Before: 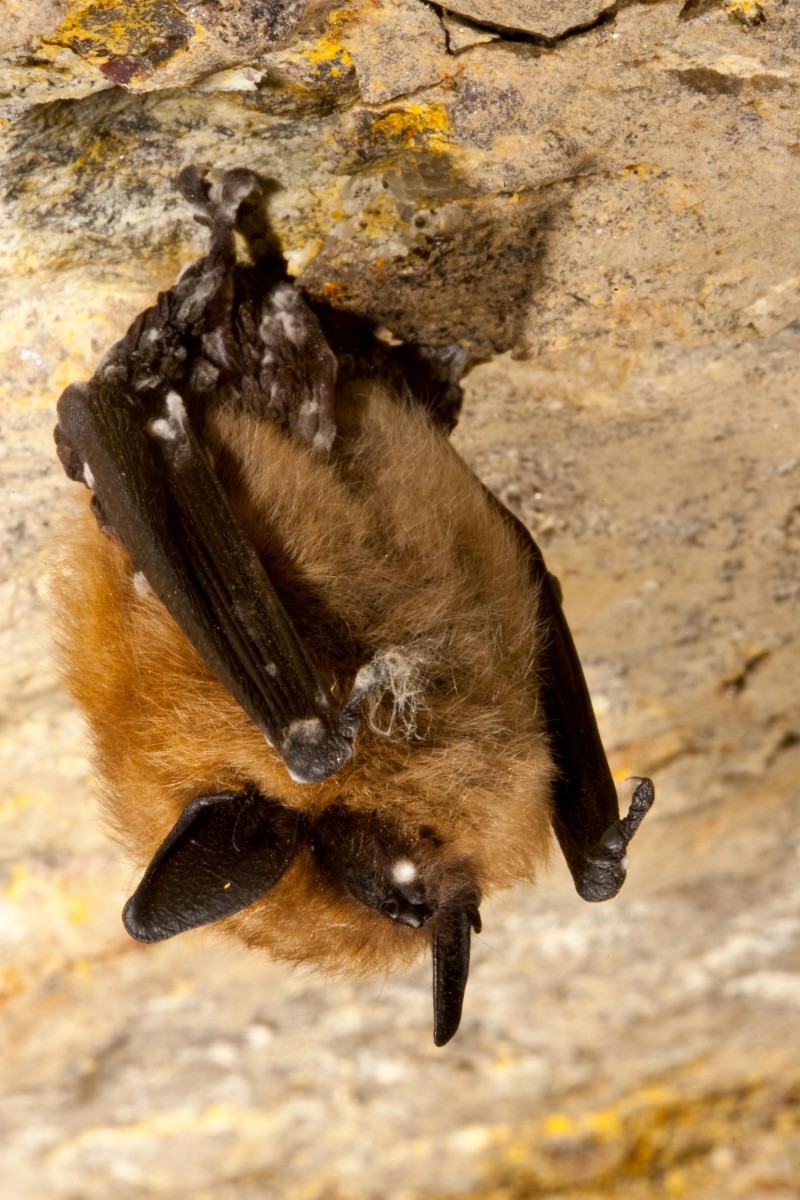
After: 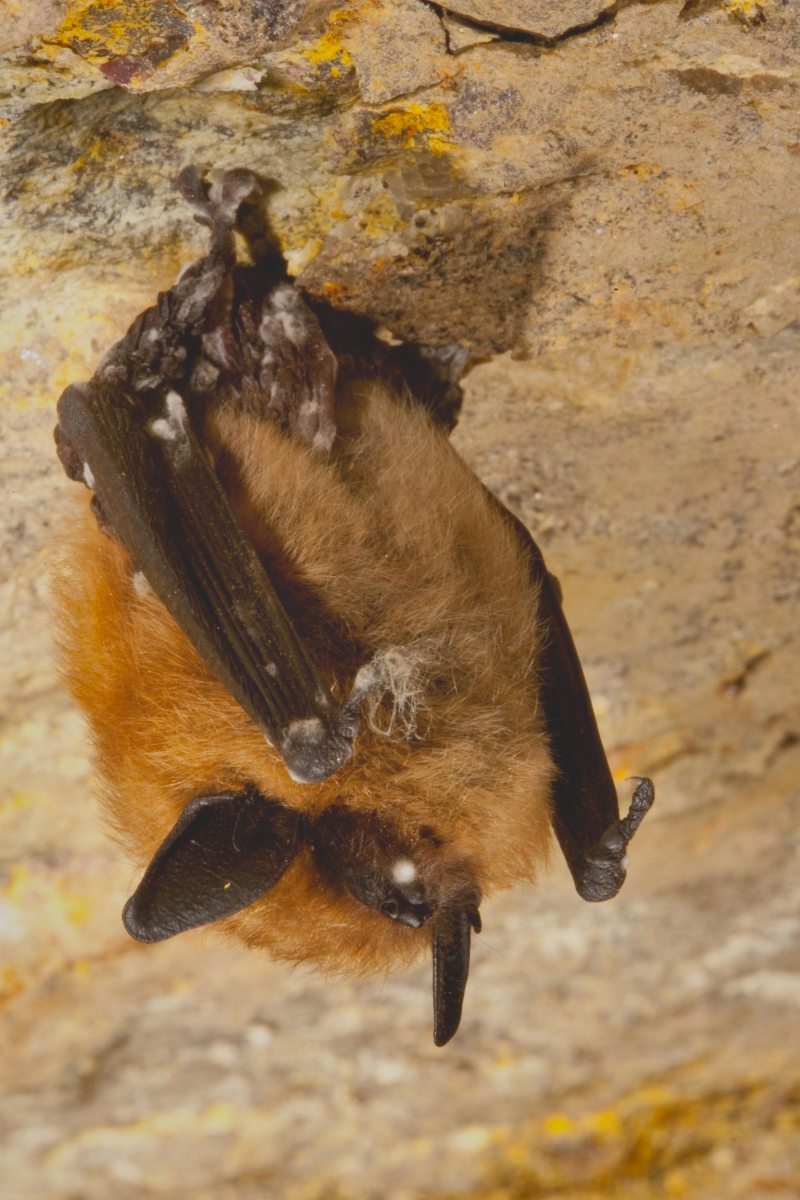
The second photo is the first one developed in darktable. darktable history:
contrast brightness saturation: contrast -0.286
shadows and highlights: soften with gaussian
